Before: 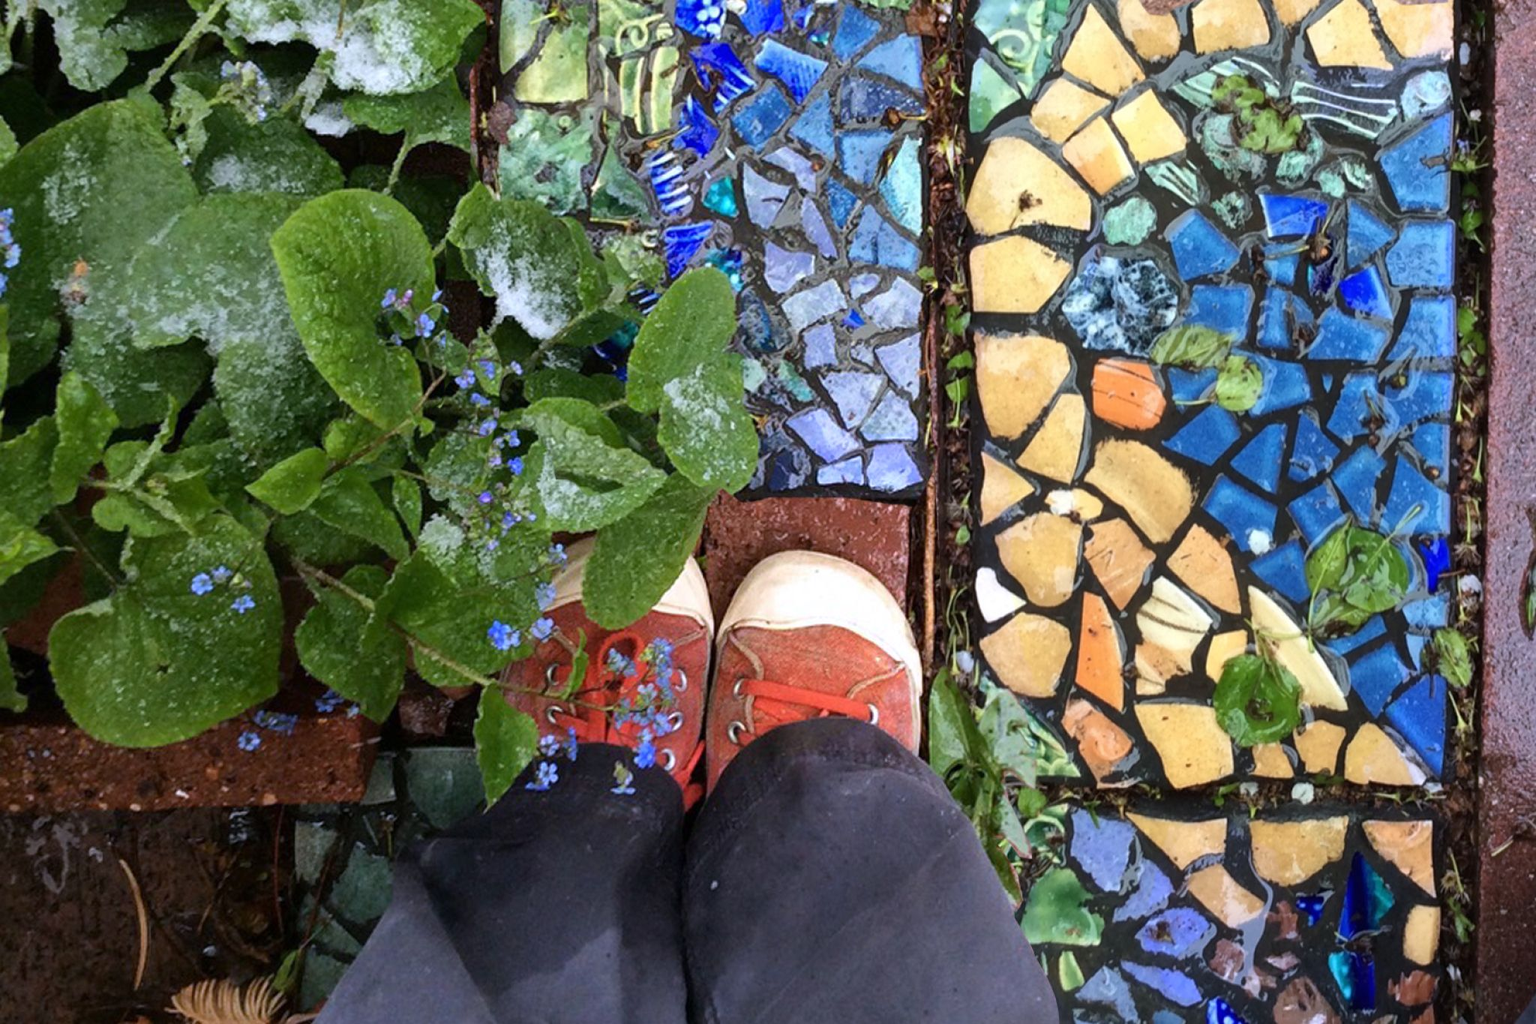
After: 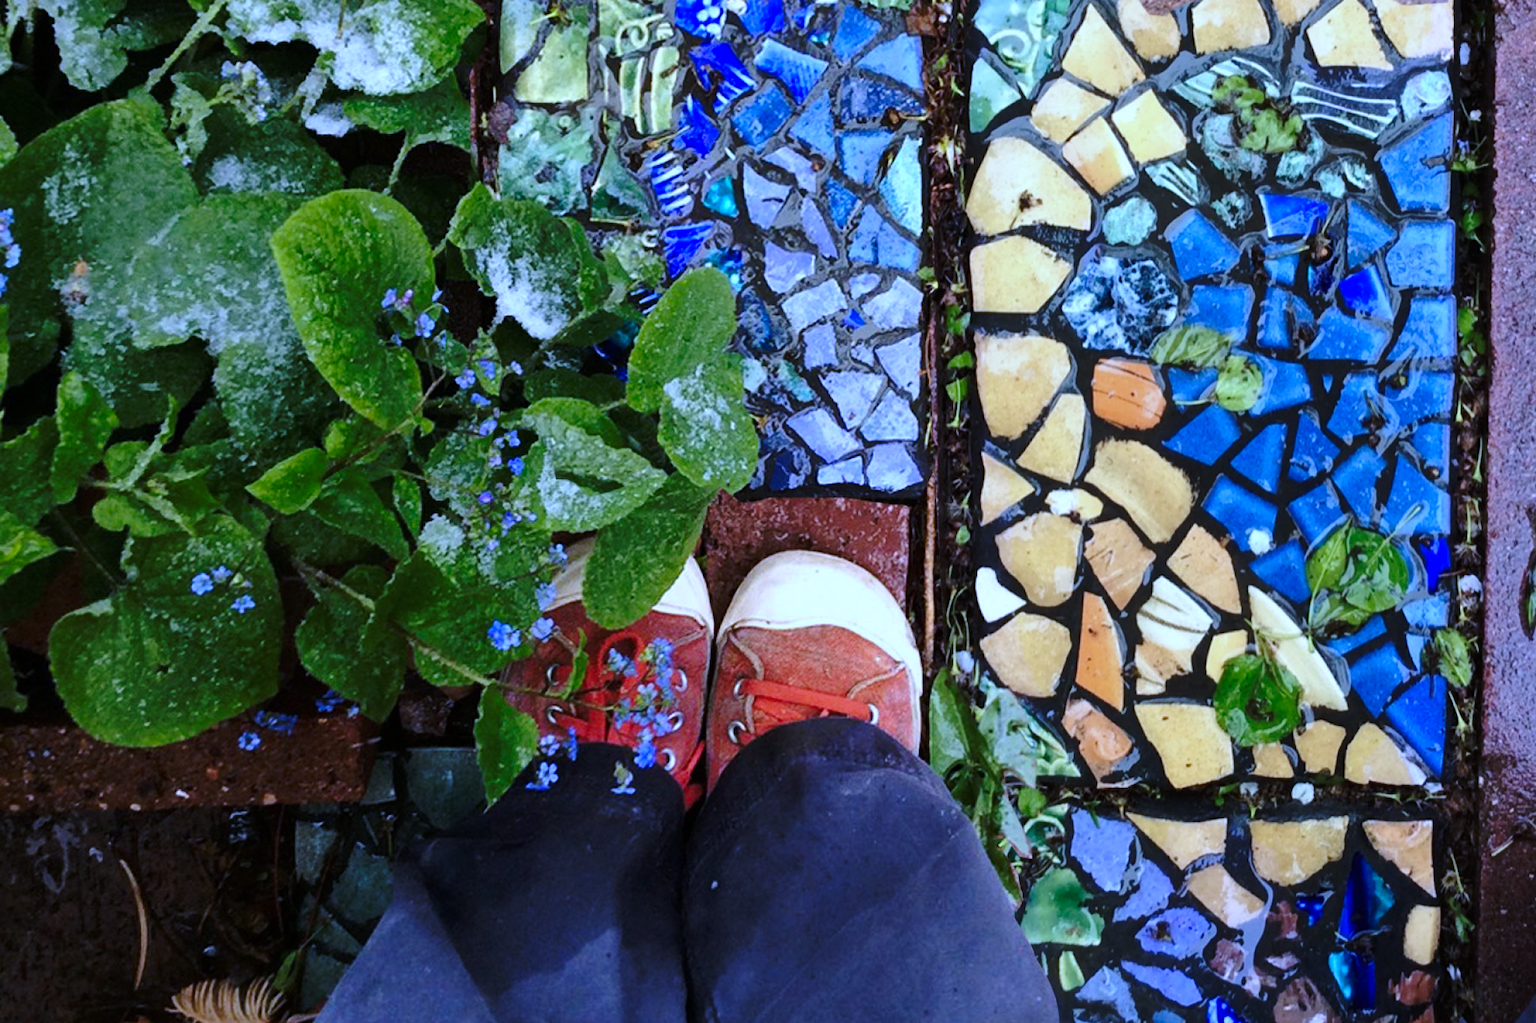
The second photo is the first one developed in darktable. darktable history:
white balance: red 0.871, blue 1.249
base curve: curves: ch0 [(0, 0) (0.073, 0.04) (0.157, 0.139) (0.492, 0.492) (0.758, 0.758) (1, 1)], preserve colors none
